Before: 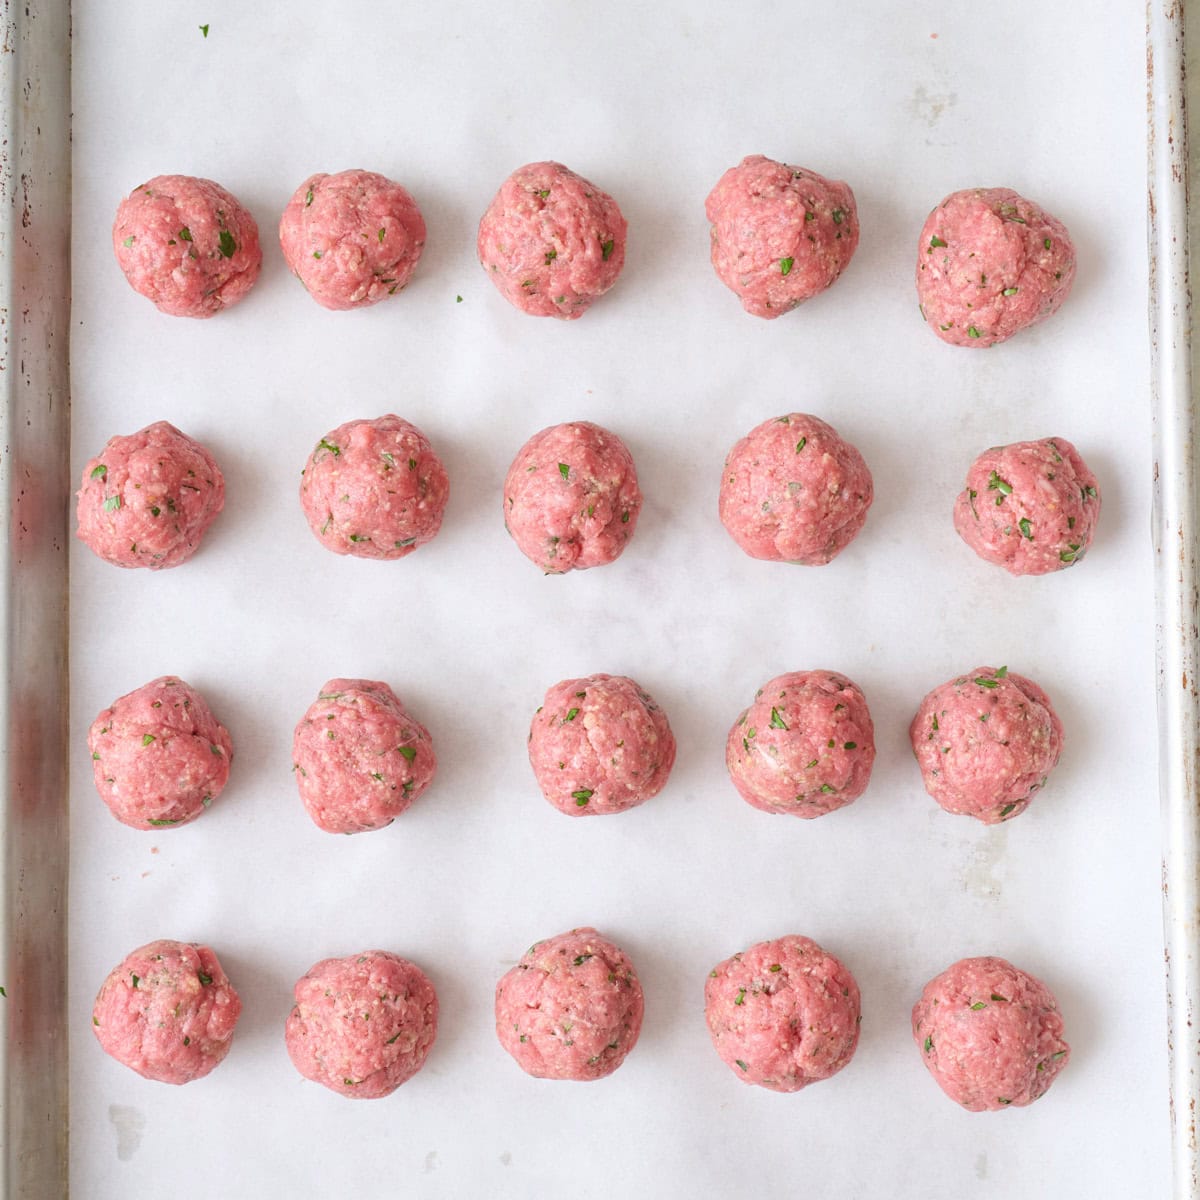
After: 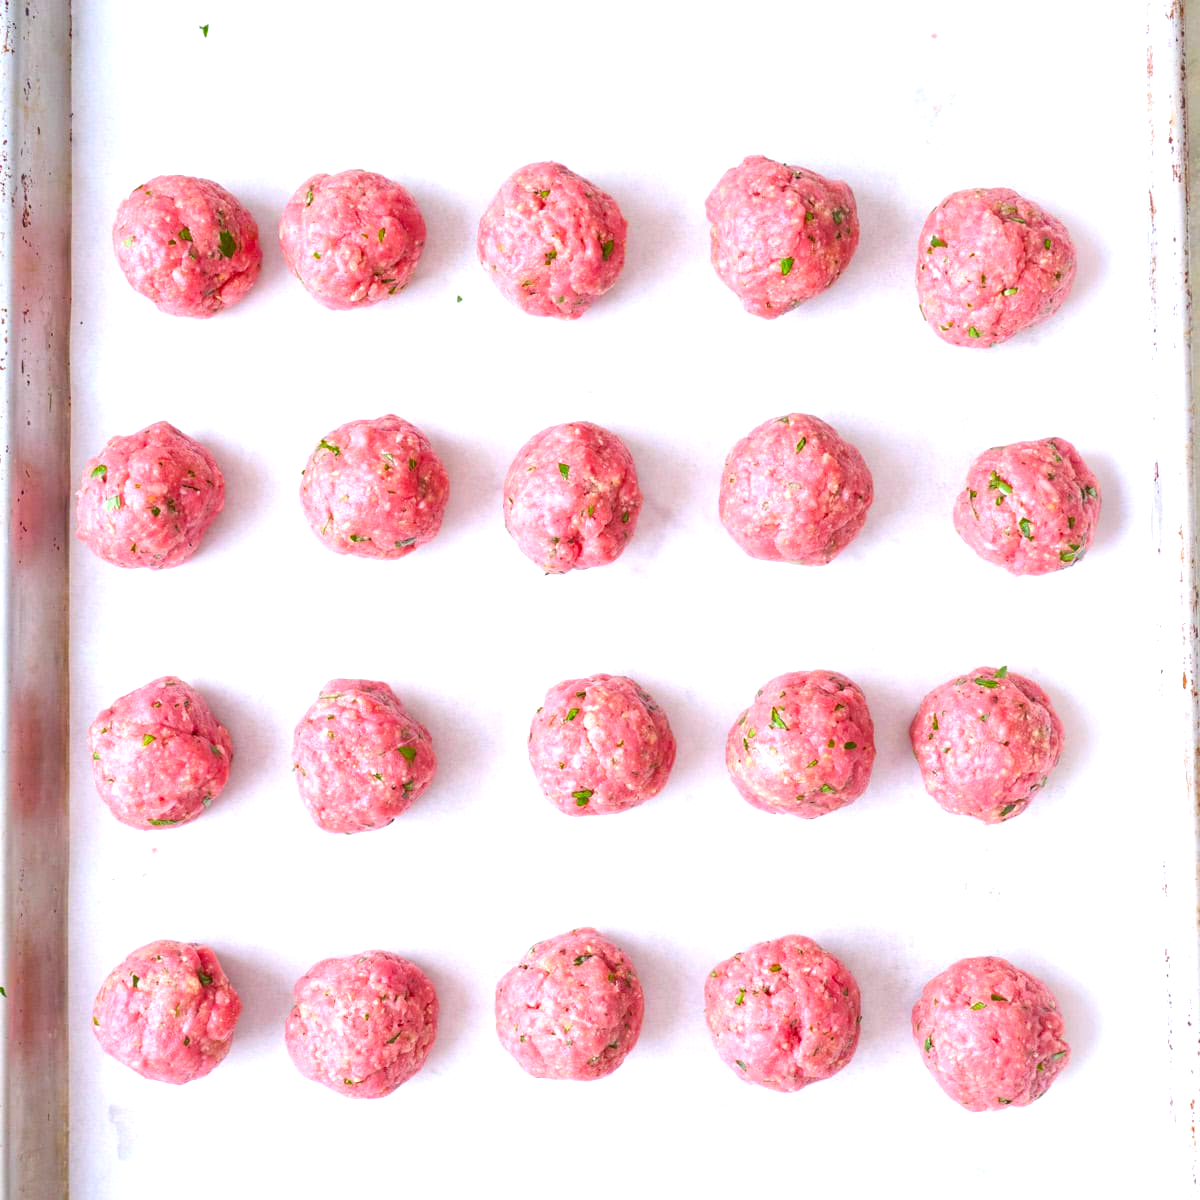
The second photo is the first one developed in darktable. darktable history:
color calibration: illuminant as shot in camera, x 0.37, y 0.382, temperature 4317.17 K
color balance rgb: shadows lift › chroma 2.035%, shadows lift › hue 47.96°, highlights gain › chroma 2.986%, highlights gain › hue 76.03°, linear chroma grading › global chroma 5.729%, perceptual saturation grading › global saturation 30.686%, perceptual brilliance grading › global brilliance 19.454%, global vibrance 20%
